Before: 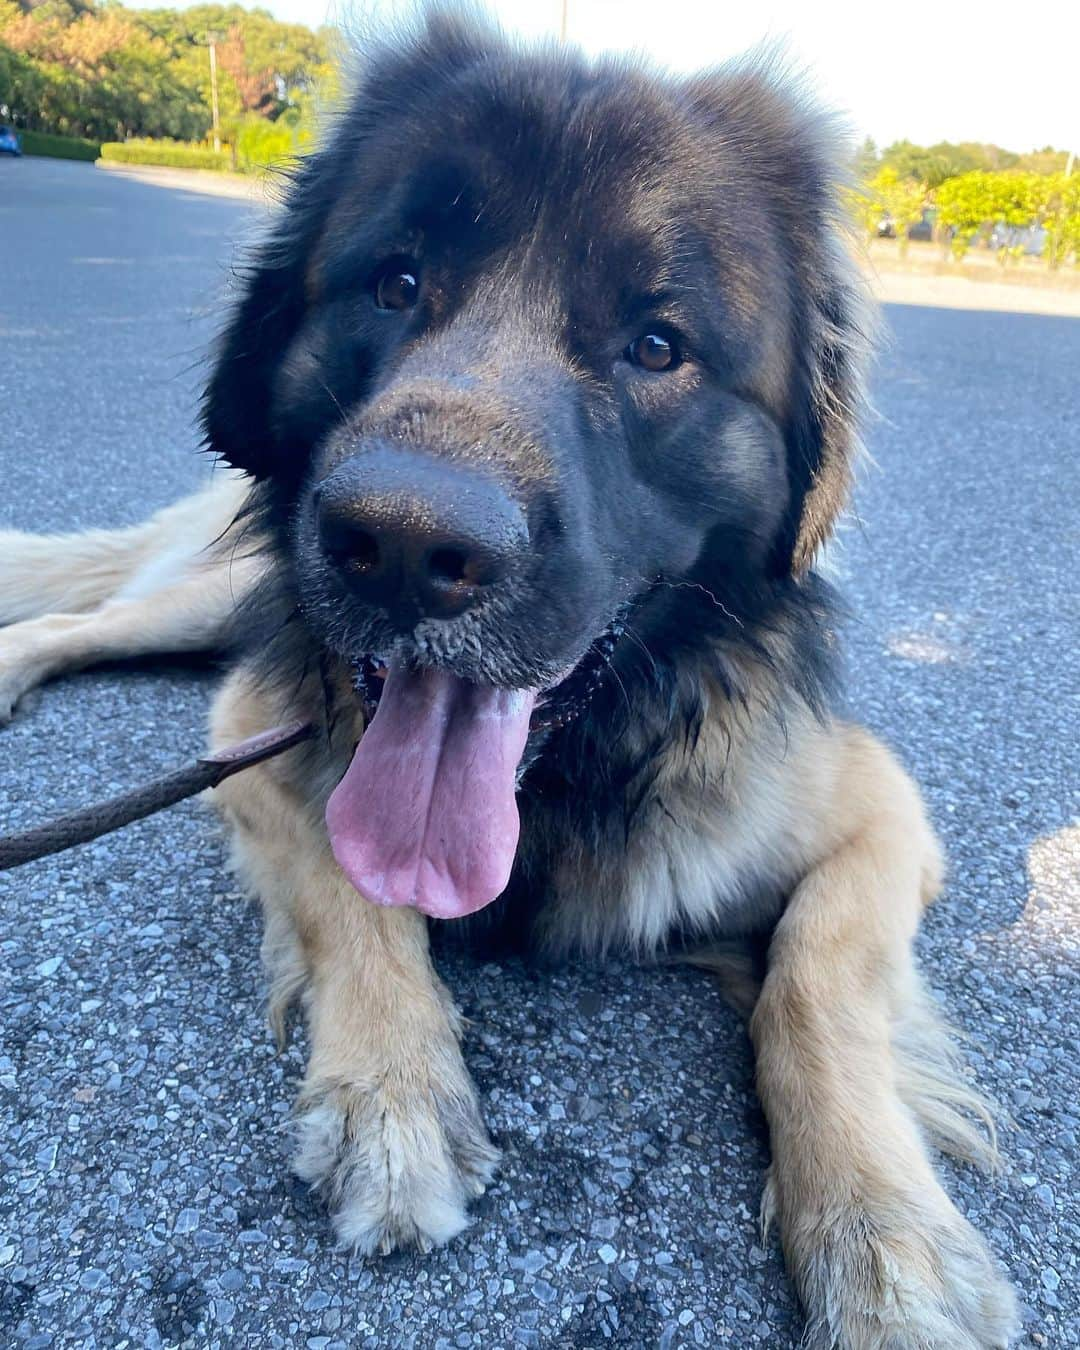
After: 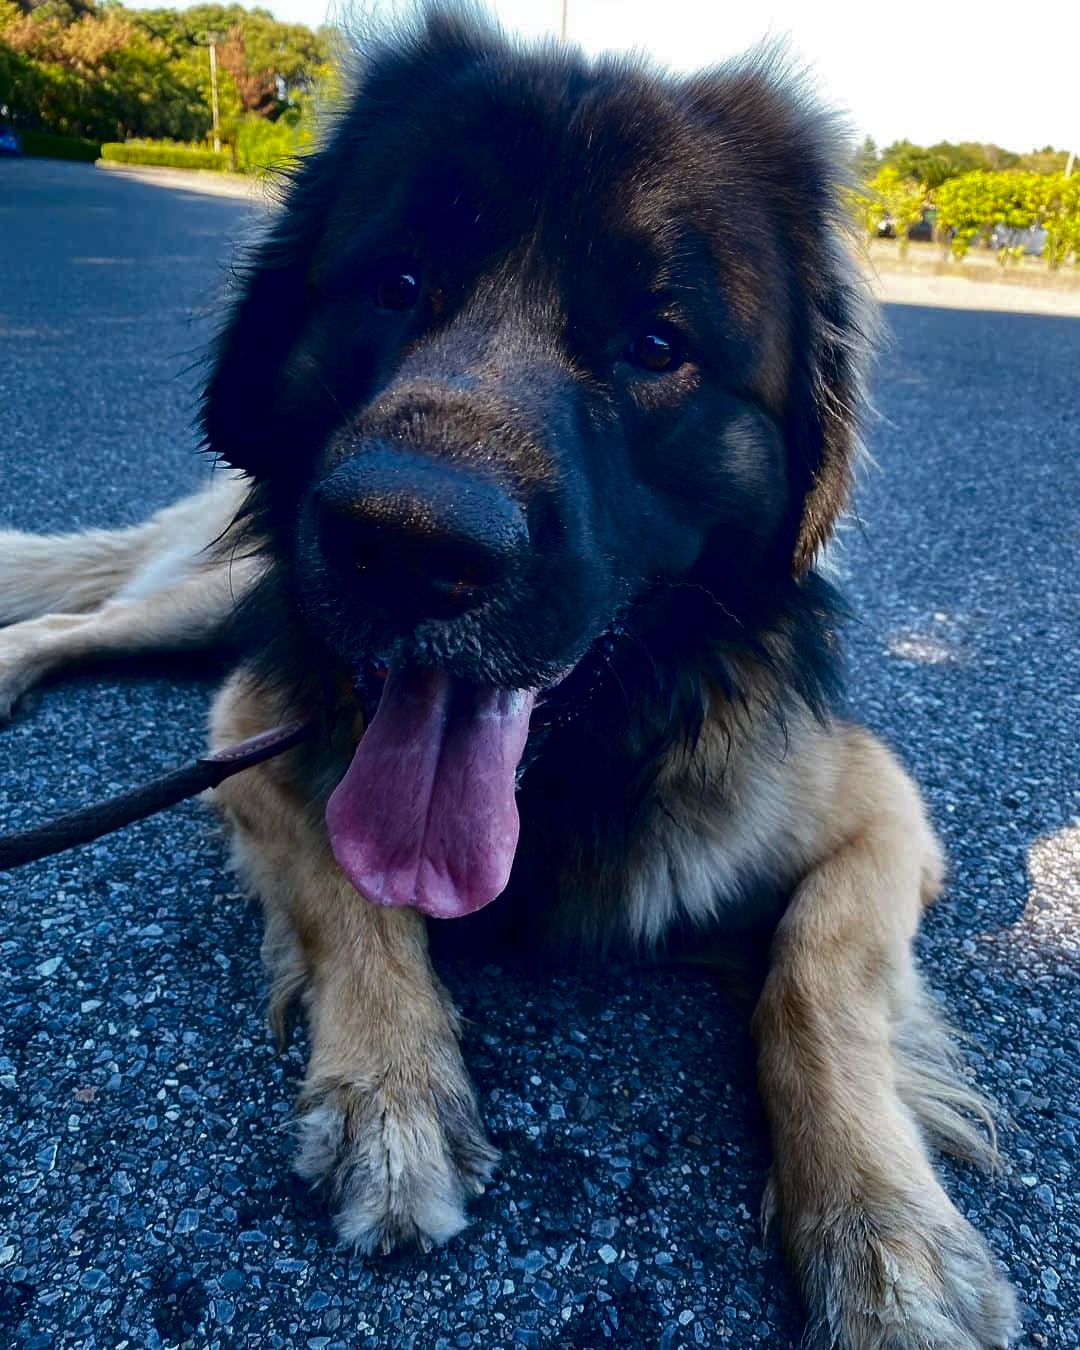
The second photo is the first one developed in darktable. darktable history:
contrast brightness saturation: contrast 0.086, brightness -0.605, saturation 0.165
